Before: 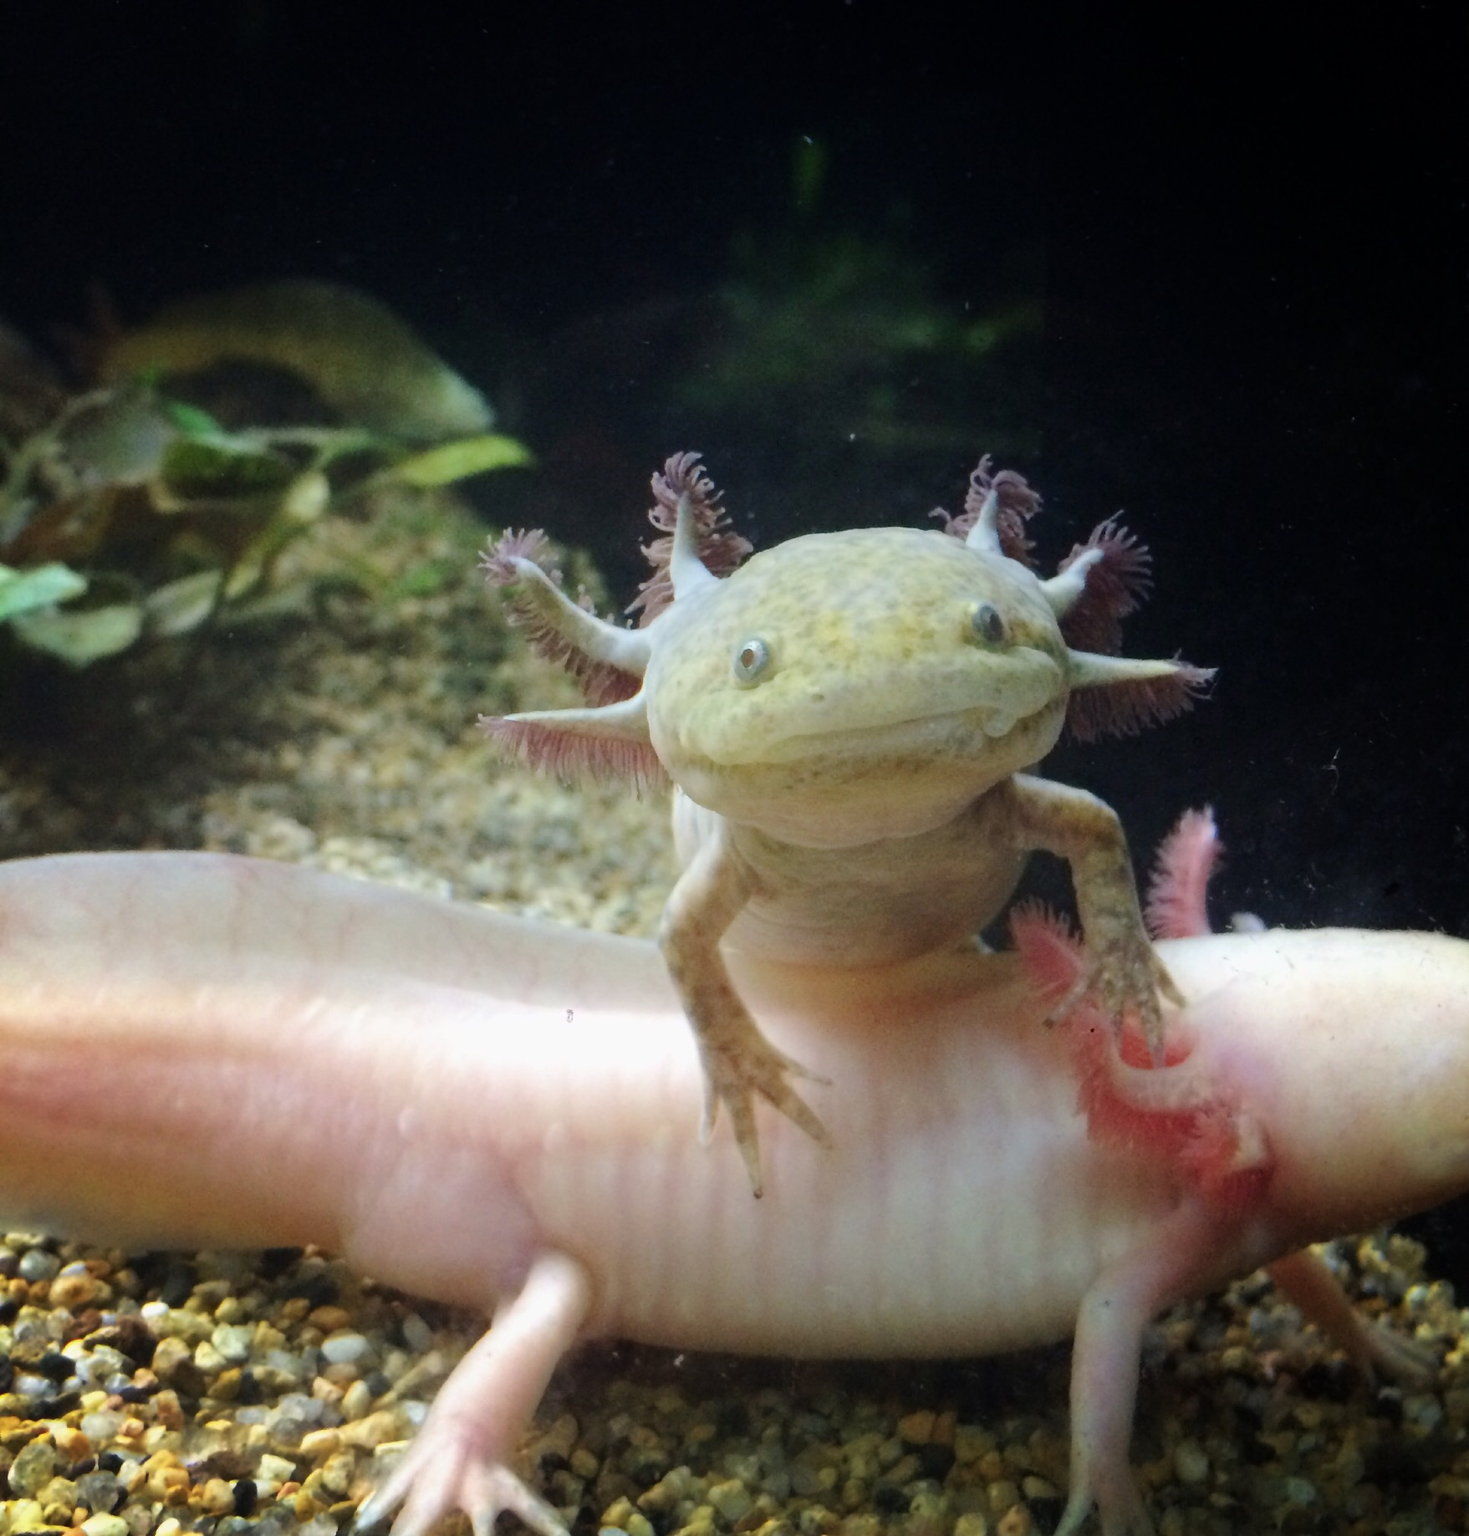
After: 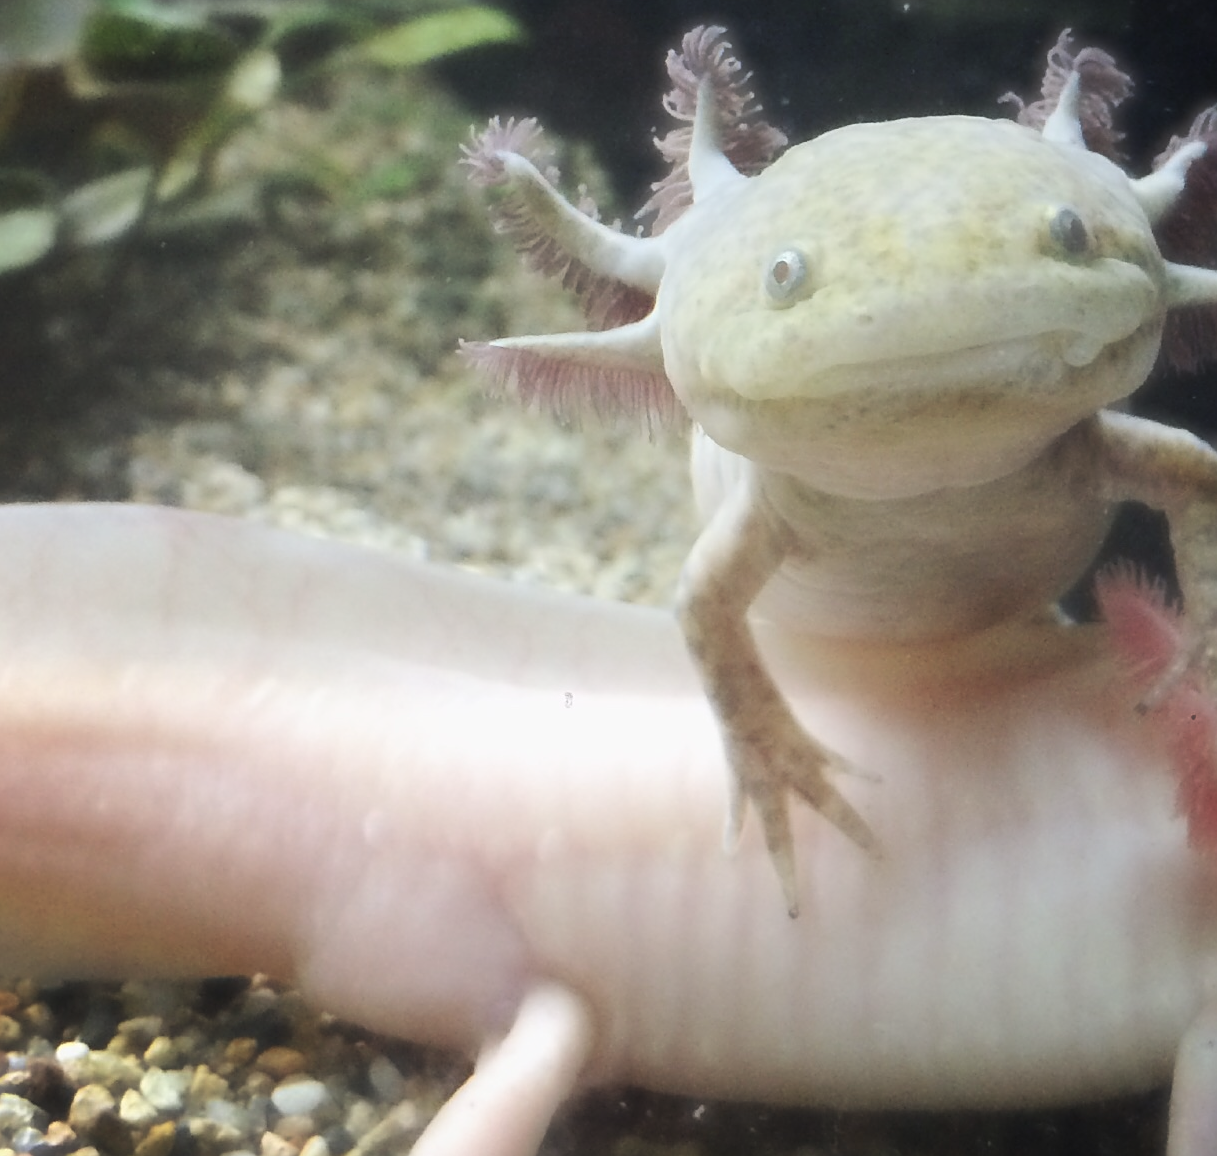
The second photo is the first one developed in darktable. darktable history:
sharpen: on, module defaults
crop: left 6.469%, top 28.042%, right 24.227%, bottom 8.998%
haze removal: strength -0.891, distance 0.226, adaptive false
